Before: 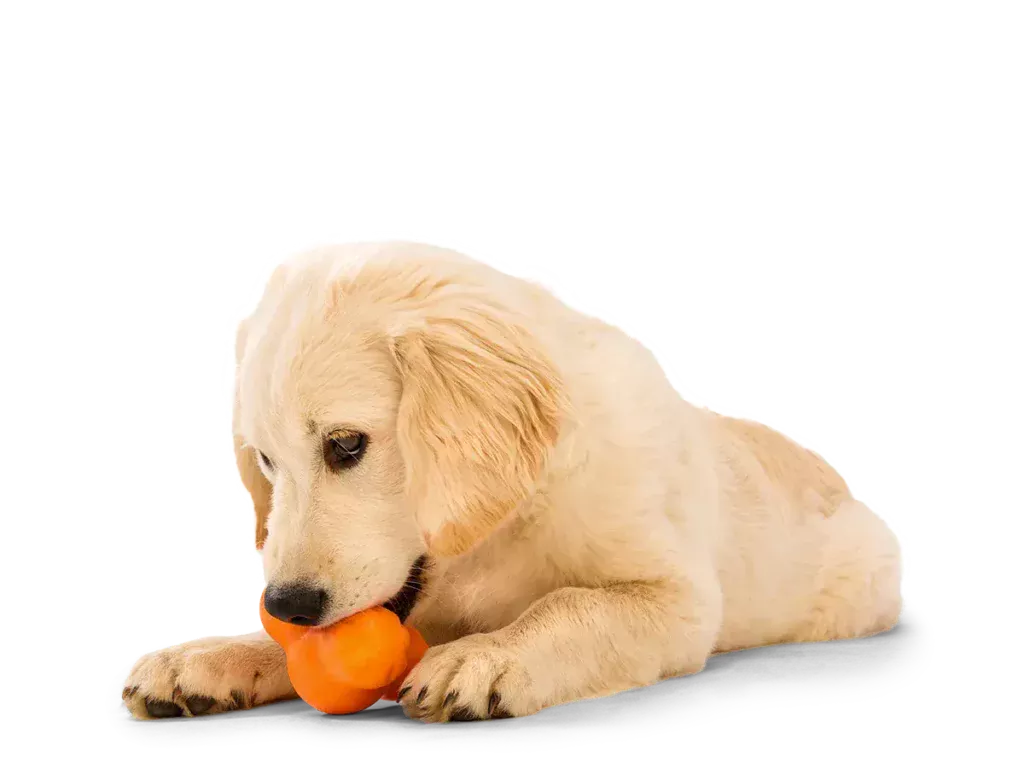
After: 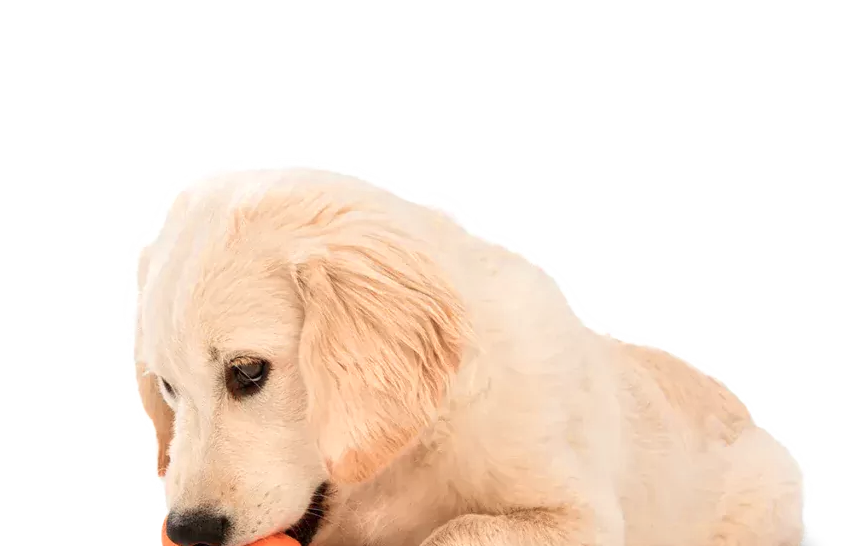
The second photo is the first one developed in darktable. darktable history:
tone equalizer: on, module defaults
color zones: curves: ch0 [(0, 0.473) (0.001, 0.473) (0.226, 0.548) (0.4, 0.589) (0.525, 0.54) (0.728, 0.403) (0.999, 0.473) (1, 0.473)]; ch1 [(0, 0.619) (0.001, 0.619) (0.234, 0.388) (0.4, 0.372) (0.528, 0.422) (0.732, 0.53) (0.999, 0.619) (1, 0.619)]; ch2 [(0, 0.547) (0.001, 0.547) (0.226, 0.45) (0.4, 0.525) (0.525, 0.585) (0.8, 0.511) (0.999, 0.547) (1, 0.547)]
crop and rotate: left 9.642%, top 9.609%, right 6.025%, bottom 19.233%
